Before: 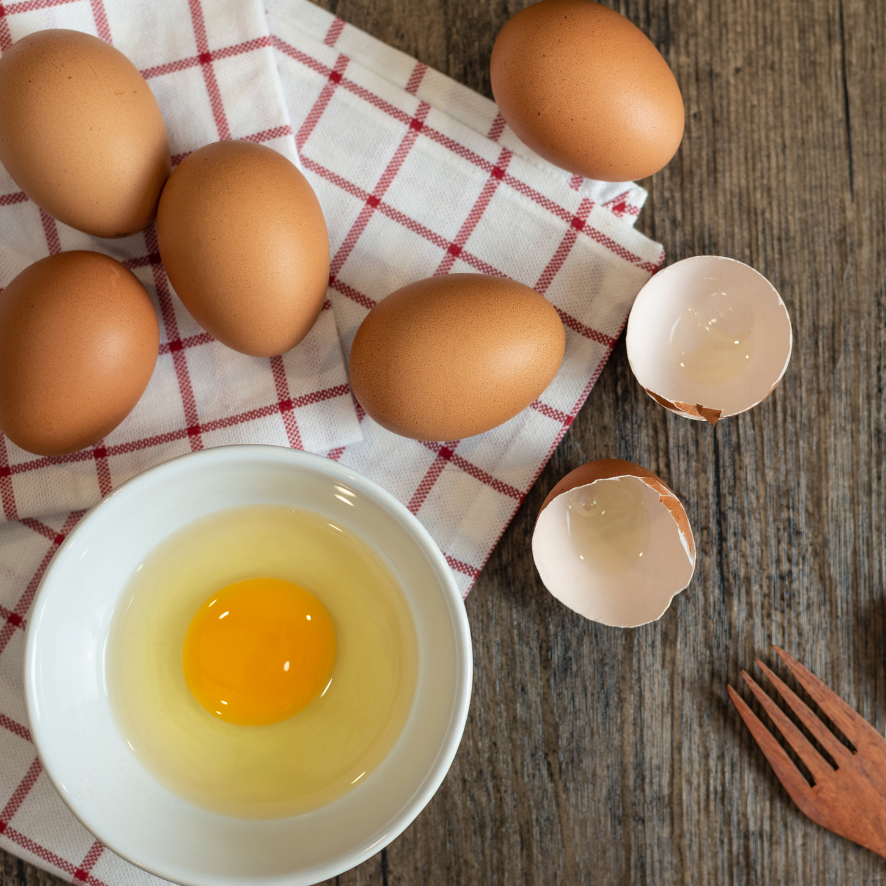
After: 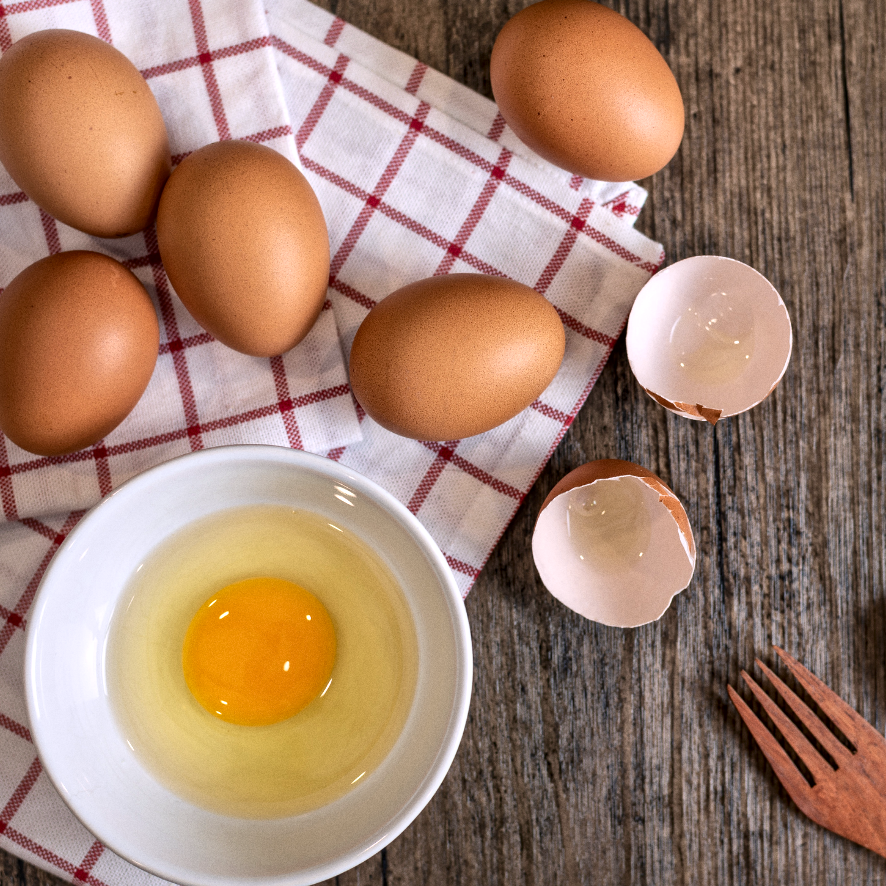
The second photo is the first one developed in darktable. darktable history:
white balance: red 1.05, blue 1.072
local contrast: mode bilateral grid, contrast 20, coarseness 19, detail 163%, midtone range 0.2
grain: coarseness 0.09 ISO, strength 16.61%
